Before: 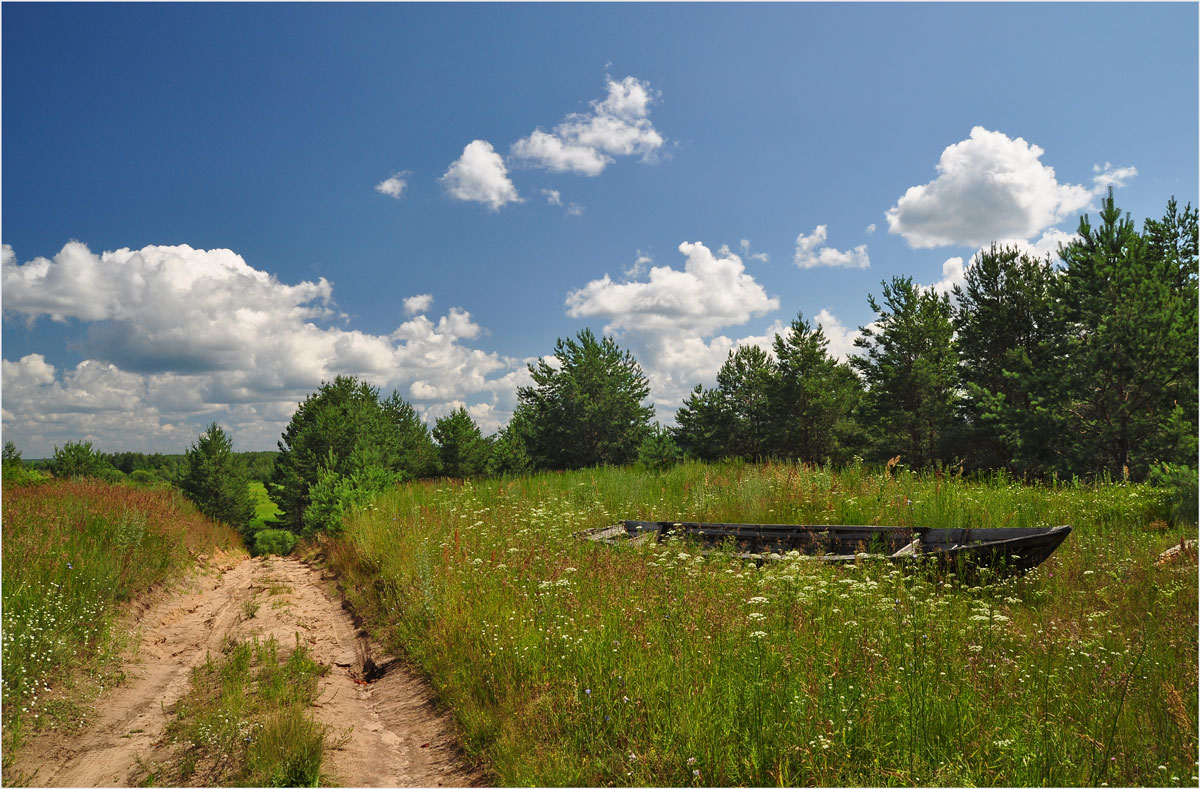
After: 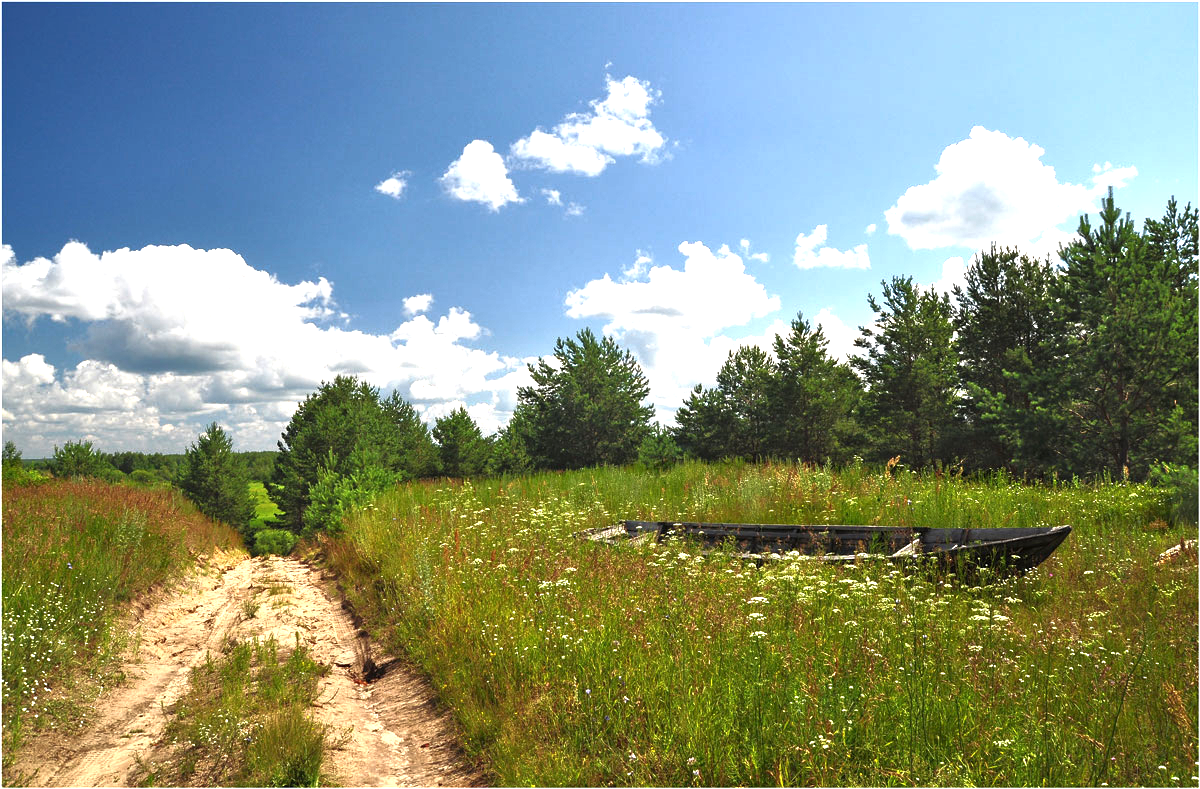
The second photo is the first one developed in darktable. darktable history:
exposure: exposure 0.665 EV, compensate highlight preservation false
tone equalizer: -8 EV 0 EV, -7 EV -0.002 EV, -6 EV 0.002 EV, -5 EV -0.023 EV, -4 EV -0.143 EV, -3 EV -0.155 EV, -2 EV 0.252 EV, -1 EV 0.713 EV, +0 EV 0.498 EV, edges refinement/feathering 500, mask exposure compensation -1.57 EV, preserve details no
